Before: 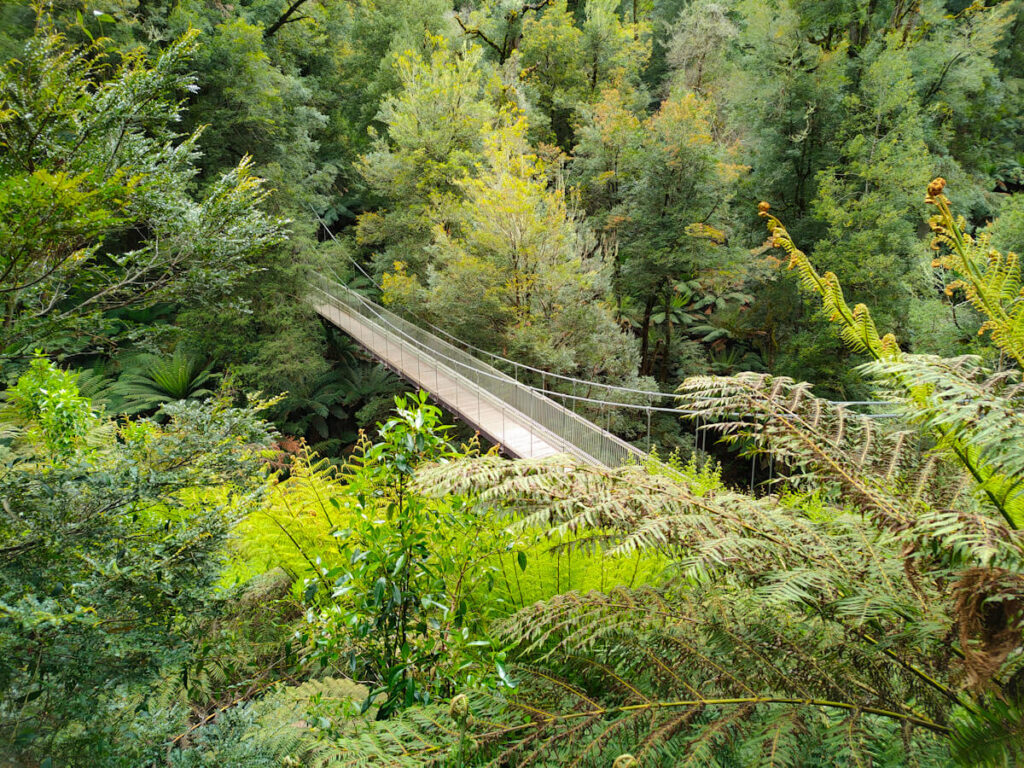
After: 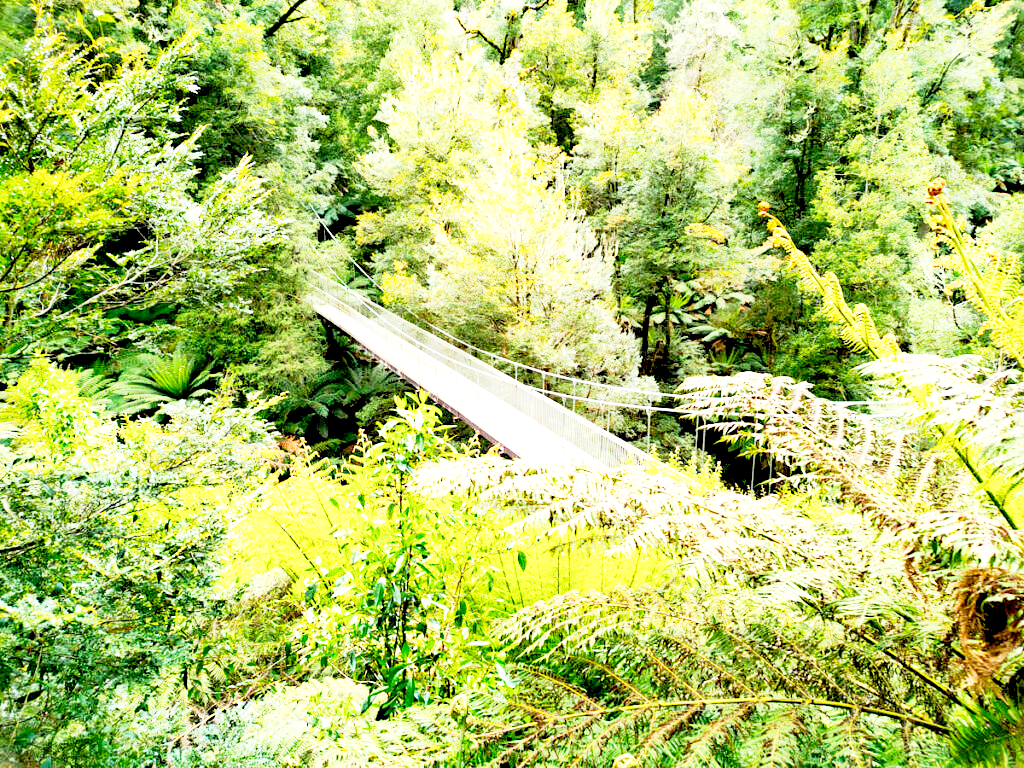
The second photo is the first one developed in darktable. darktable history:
exposure: black level correction 0.016, exposure 1.774 EV, compensate highlight preservation false
base curve: curves: ch0 [(0, 0) (0.088, 0.125) (0.176, 0.251) (0.354, 0.501) (0.613, 0.749) (1, 0.877)], preserve colors none
levels: levels [0.026, 0.507, 0.987]
